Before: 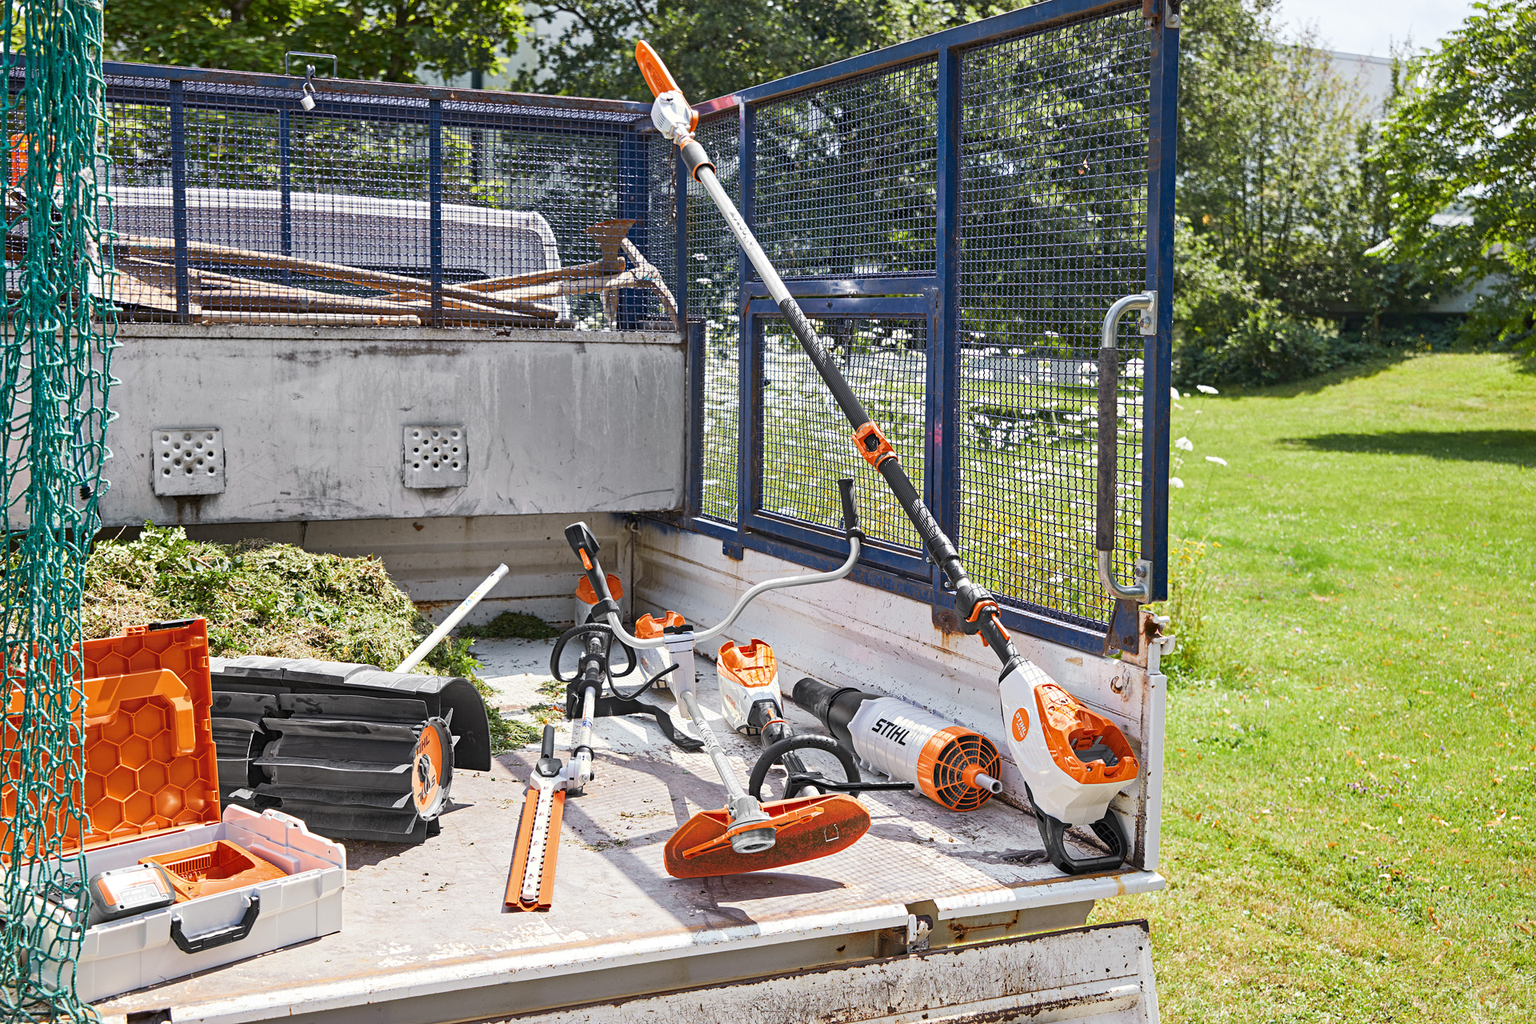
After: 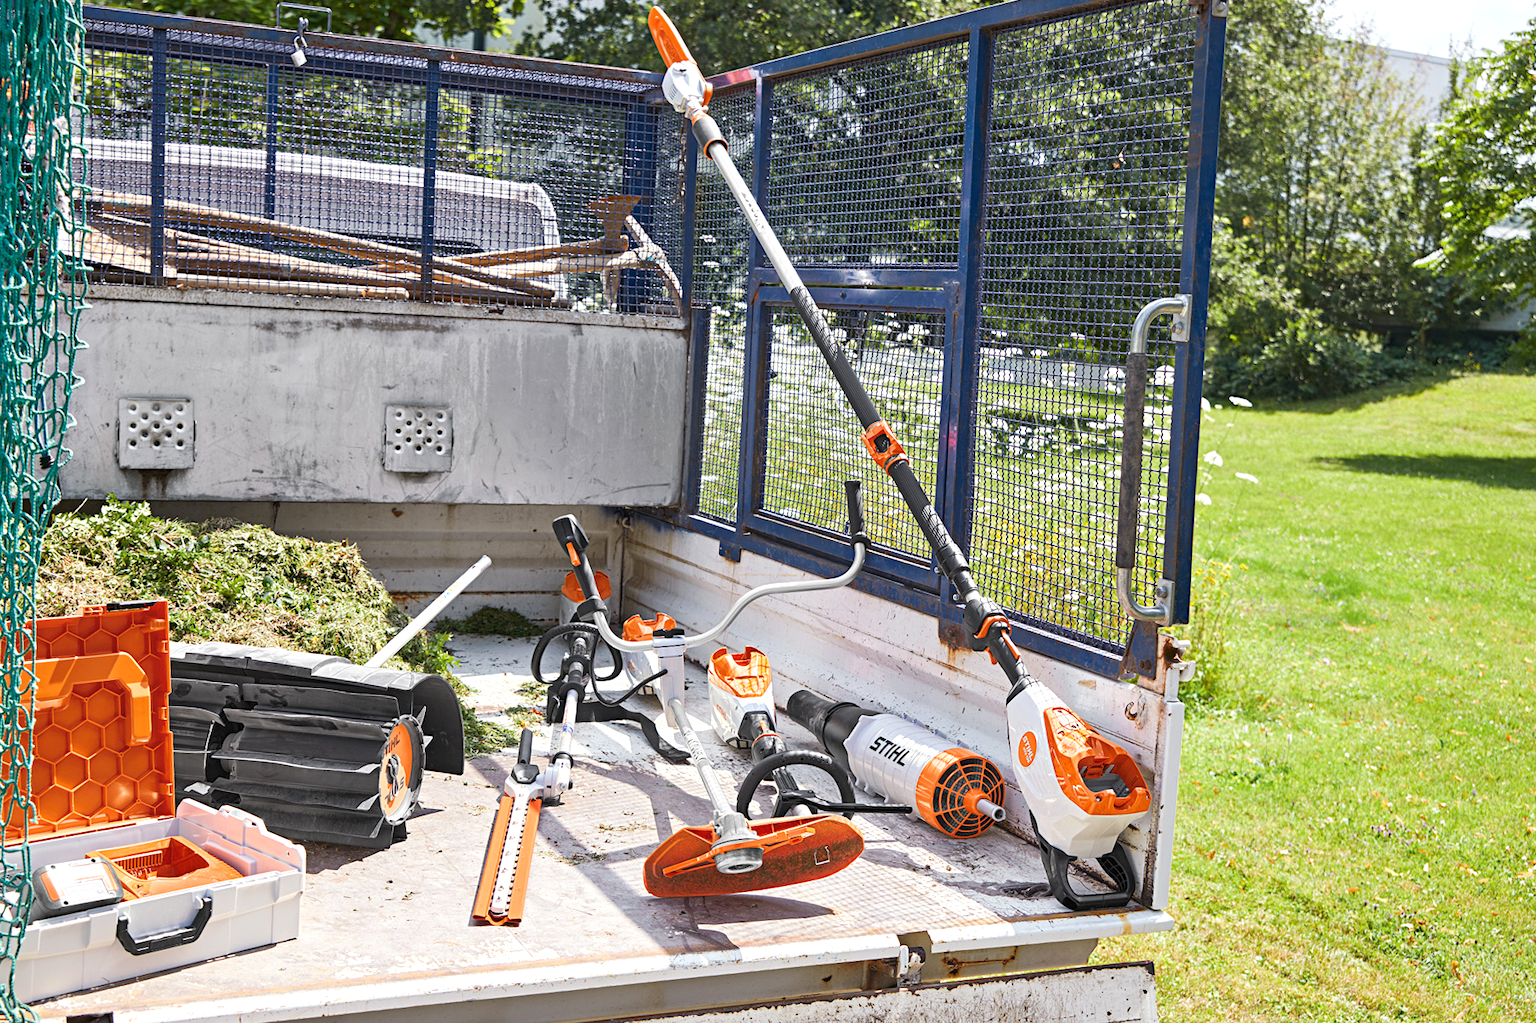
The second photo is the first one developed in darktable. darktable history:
crop and rotate: angle -2.38°
exposure: exposure 0.217 EV, compensate highlight preservation false
